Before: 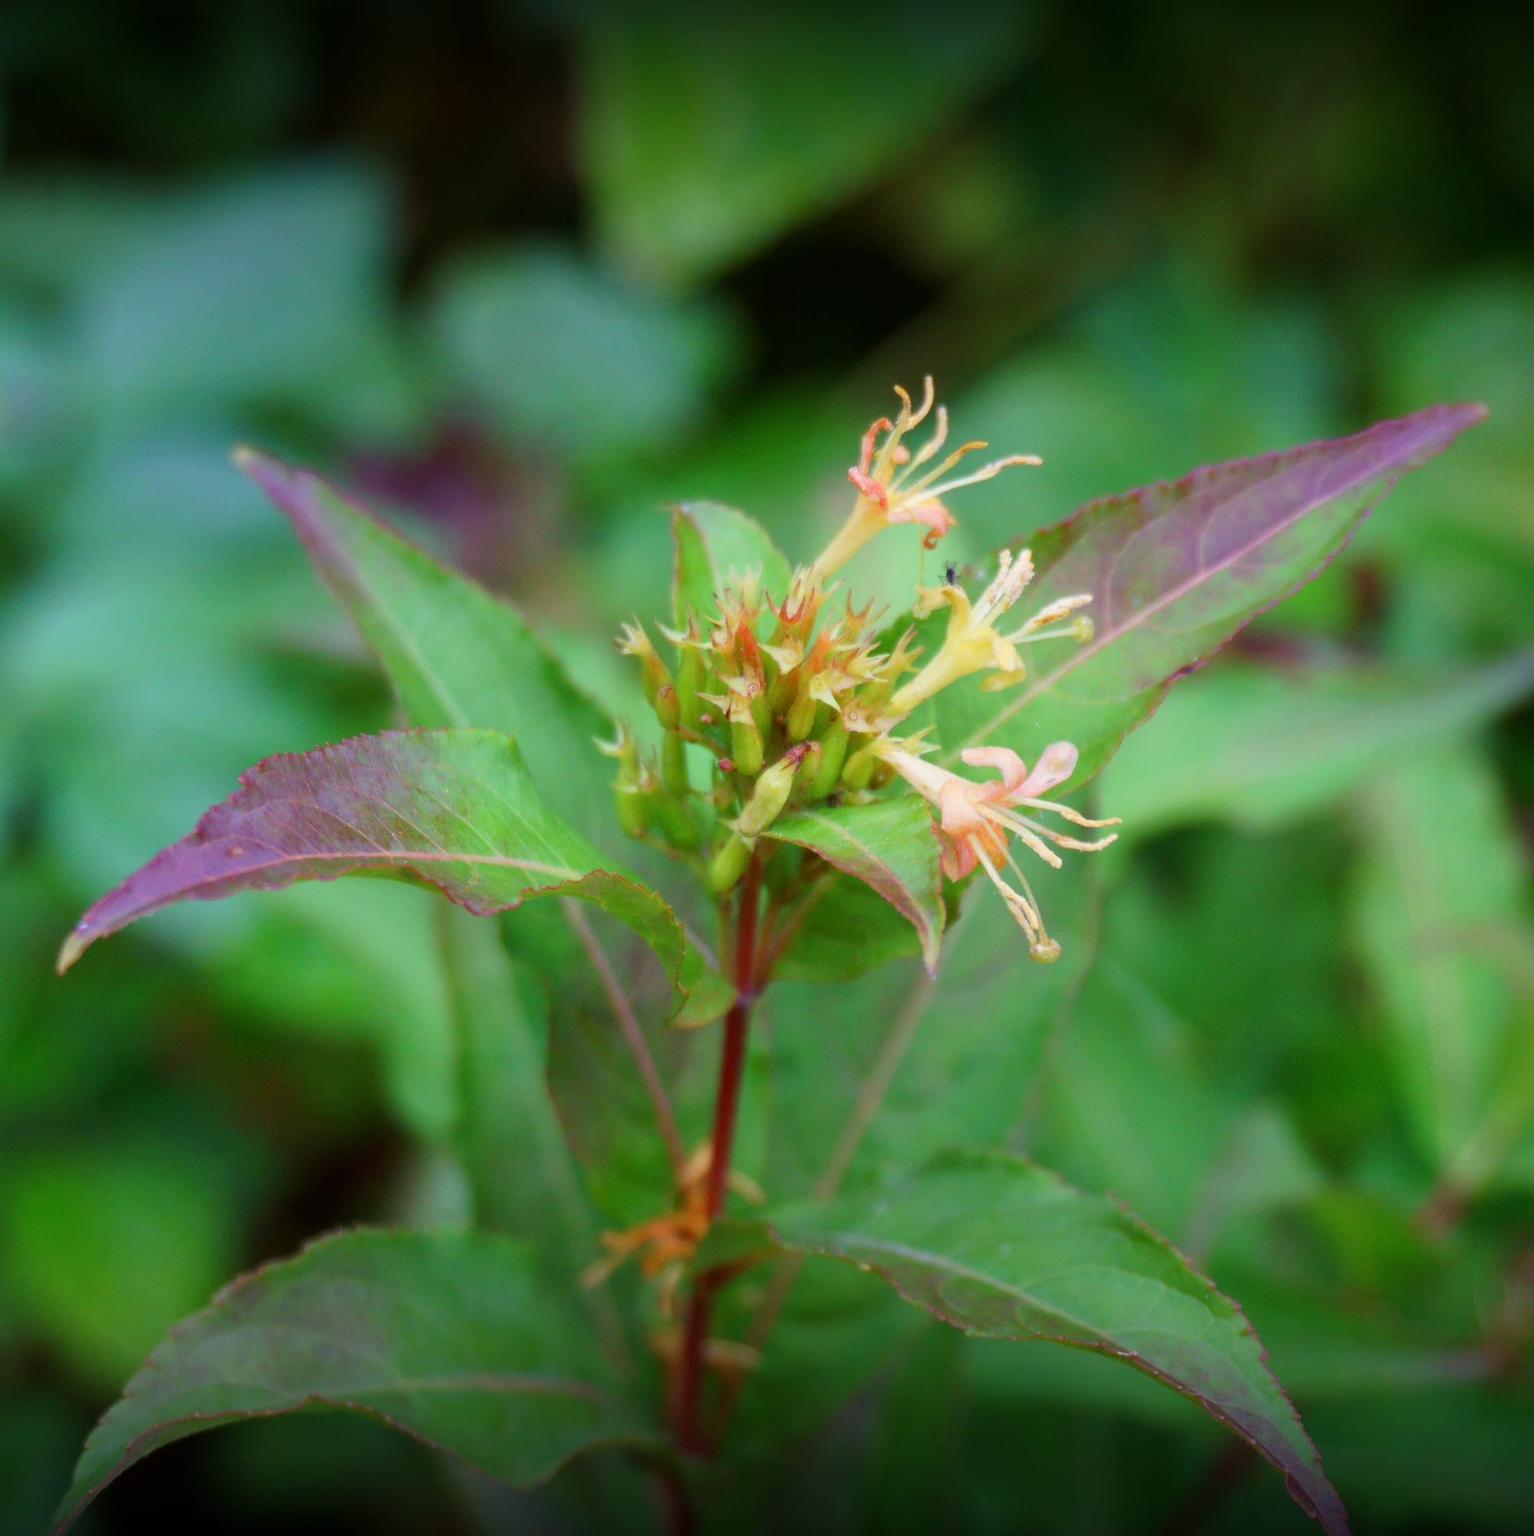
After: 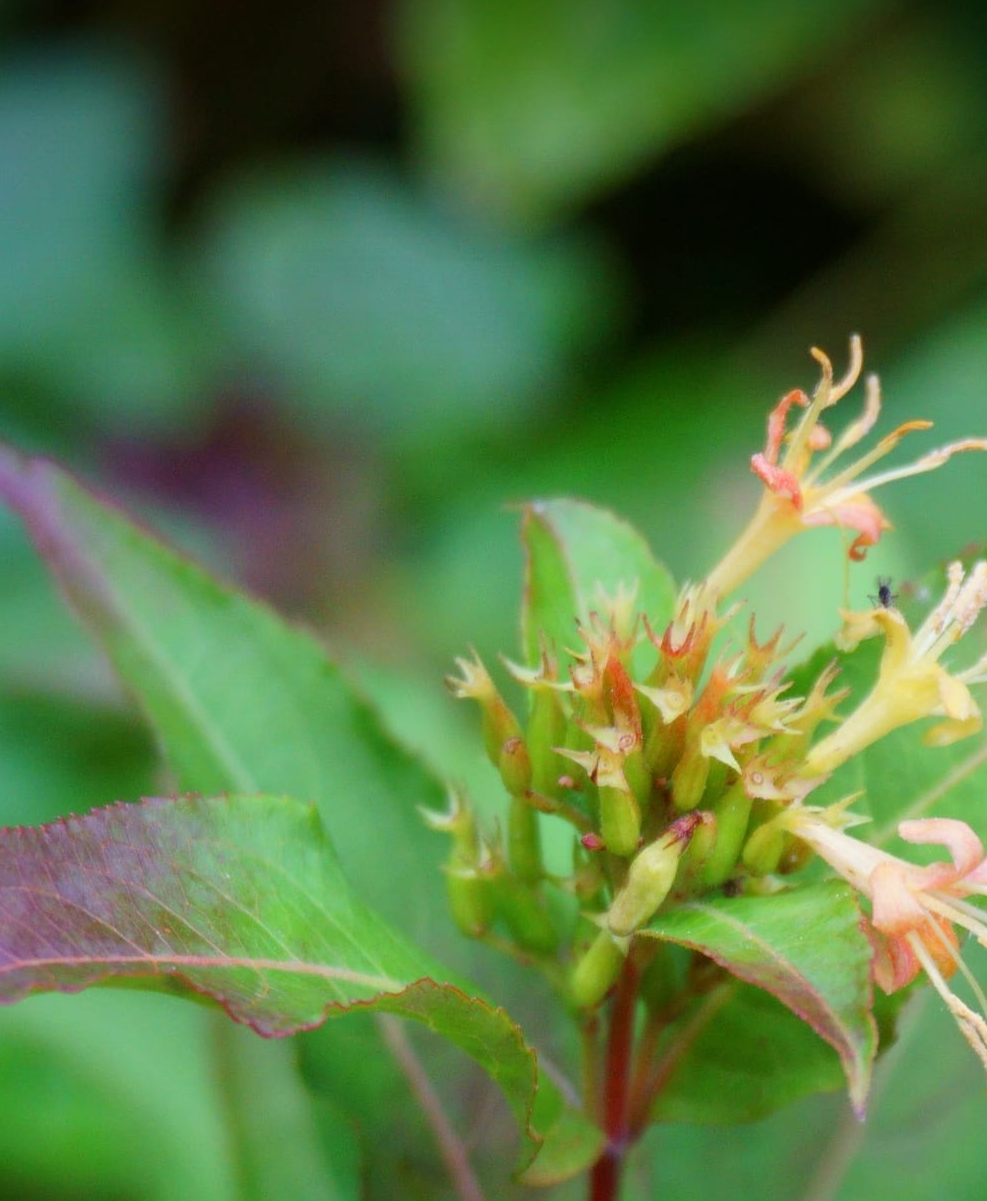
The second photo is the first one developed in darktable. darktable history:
crop: left 17.768%, top 7.781%, right 32.836%, bottom 32.188%
